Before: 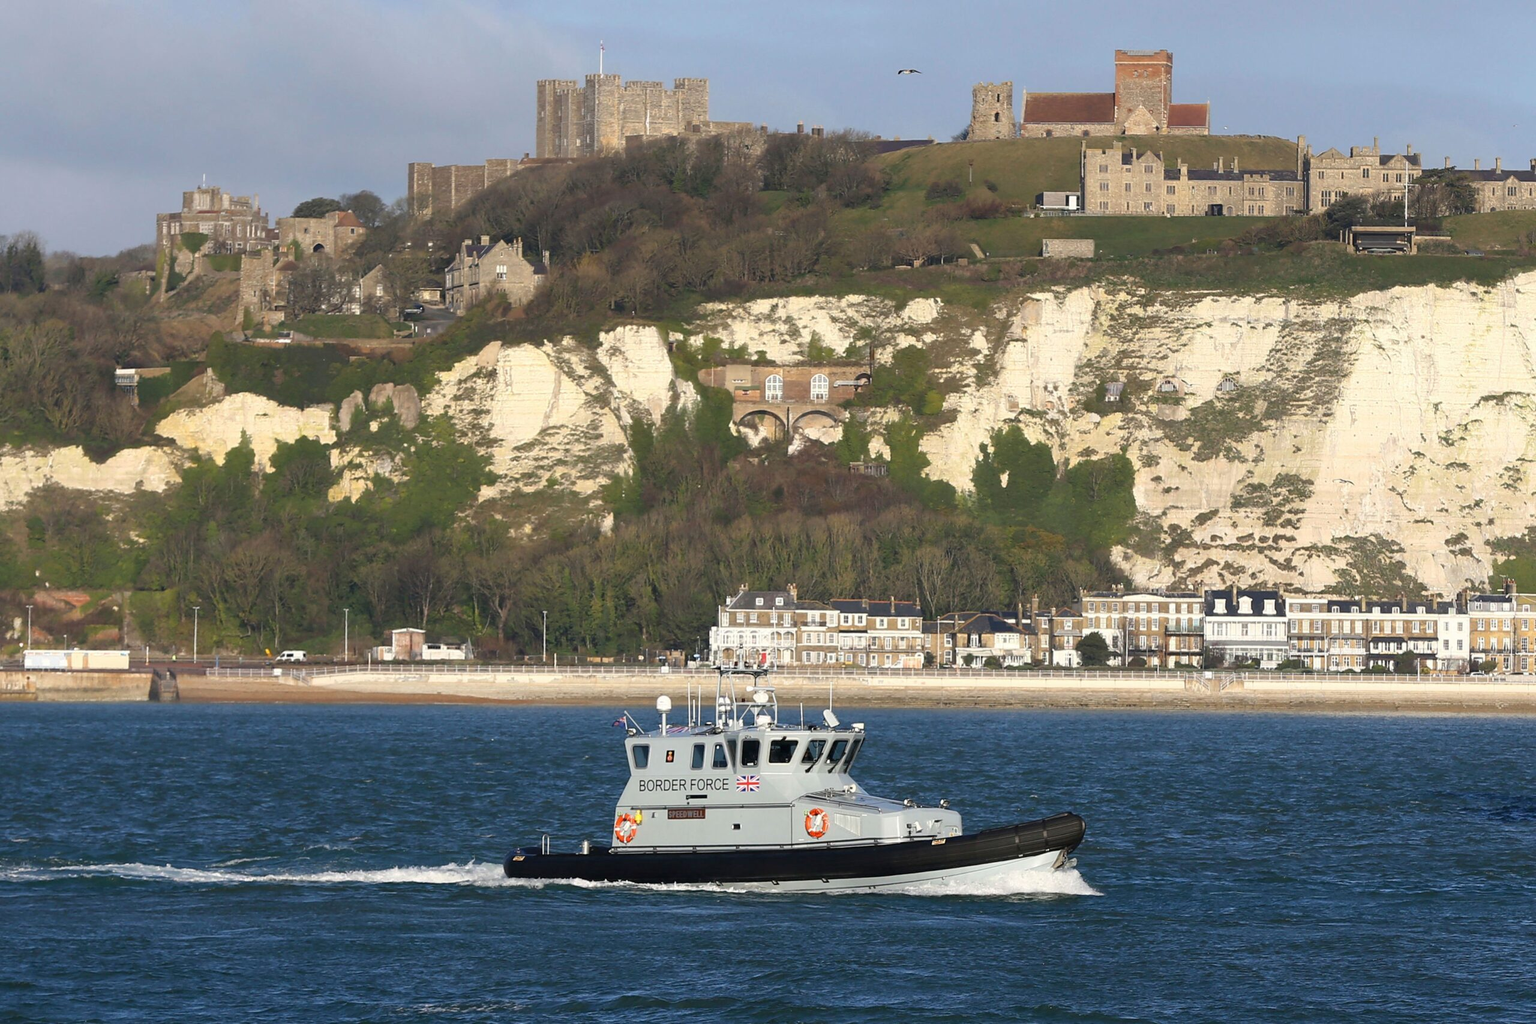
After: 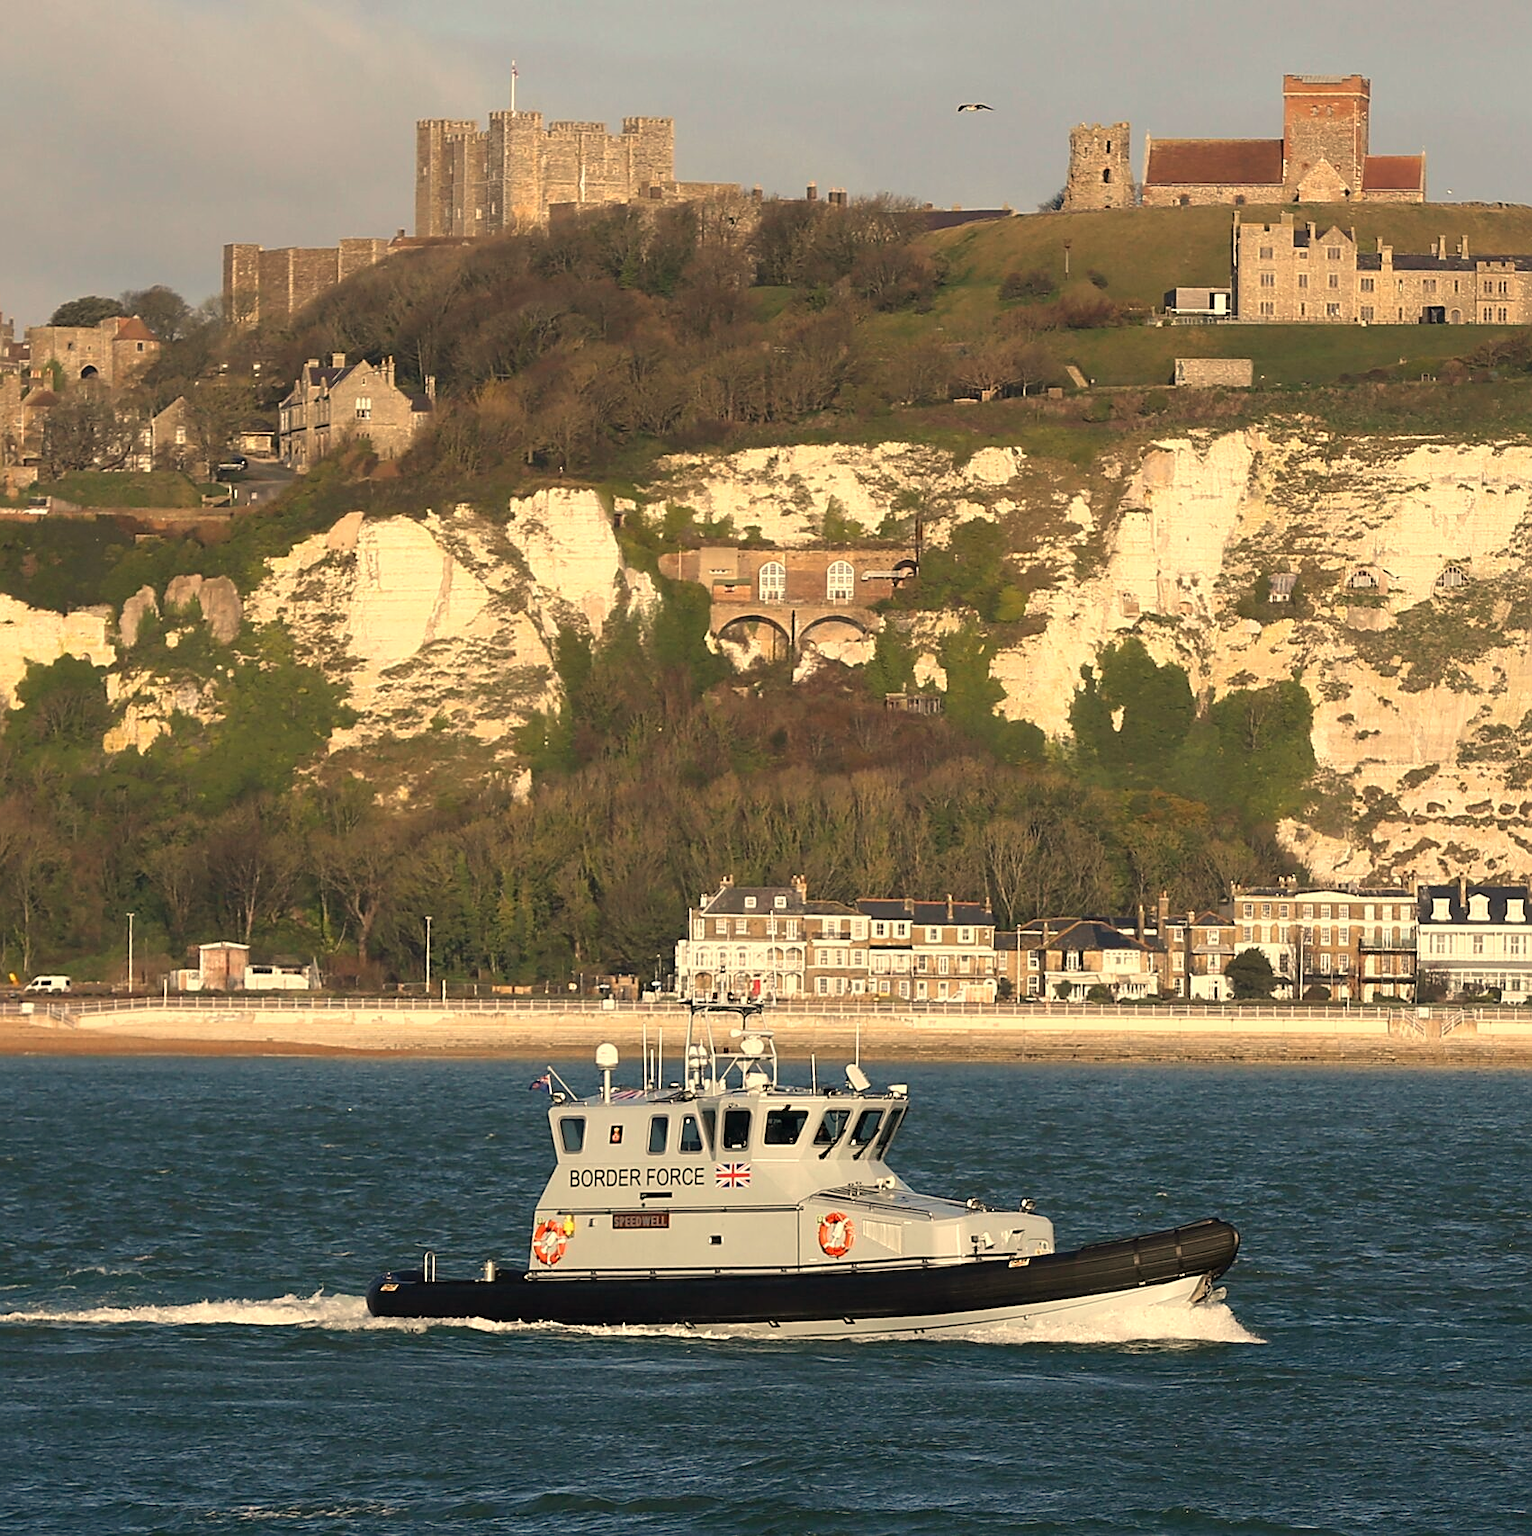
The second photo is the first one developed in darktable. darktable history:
white balance: red 1.138, green 0.996, blue 0.812
crop: left 16.899%, right 16.556%
exposure: compensate exposure bias true, compensate highlight preservation false
sharpen: on, module defaults
